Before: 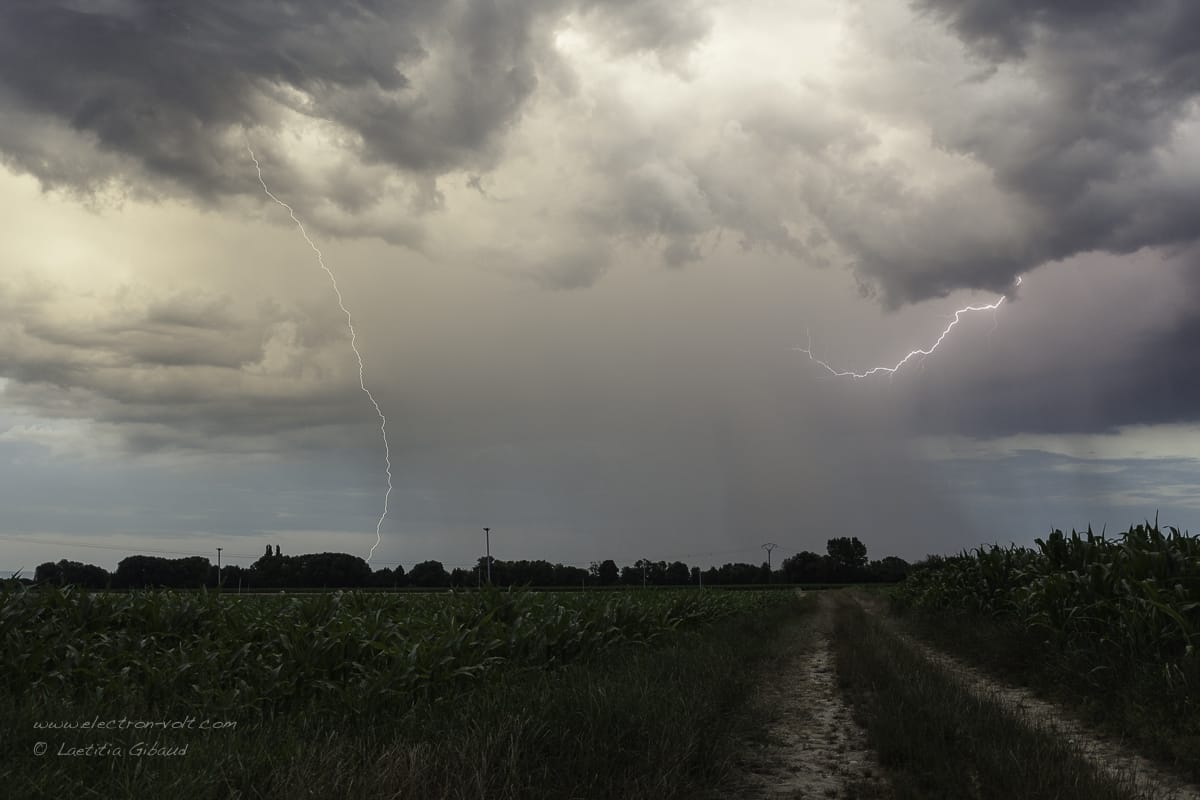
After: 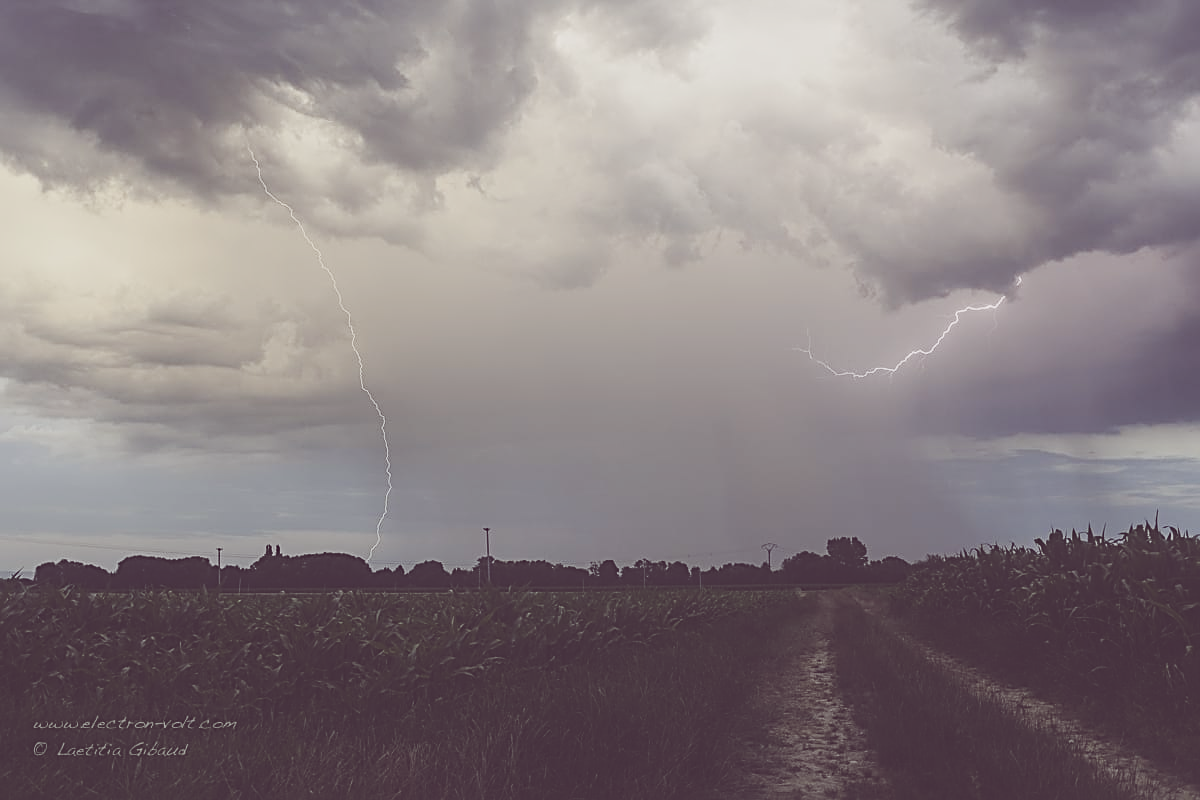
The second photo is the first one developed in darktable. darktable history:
tone equalizer: -8 EV -0.417 EV, -7 EV -0.369 EV, -6 EV -0.296 EV, -5 EV -0.19 EV, -3 EV 0.249 EV, -2 EV 0.314 EV, -1 EV 0.404 EV, +0 EV 0.444 EV
color correction: highlights a* 0.032, highlights b* -0.876
filmic rgb: black relative exposure -7.65 EV, white relative exposure 4.56 EV, hardness 3.61, color science v6 (2022)
color balance rgb: shadows lift › hue 85.23°, global offset › chroma 0.283%, global offset › hue 319.67°, perceptual saturation grading › global saturation 0.974%, perceptual saturation grading › highlights -34.374%, perceptual saturation grading › mid-tones 15.068%, perceptual saturation grading › shadows 47.607%
exposure: black level correction -0.04, exposure 0.064 EV, compensate highlight preservation false
sharpen: radius 2.557, amount 0.636
